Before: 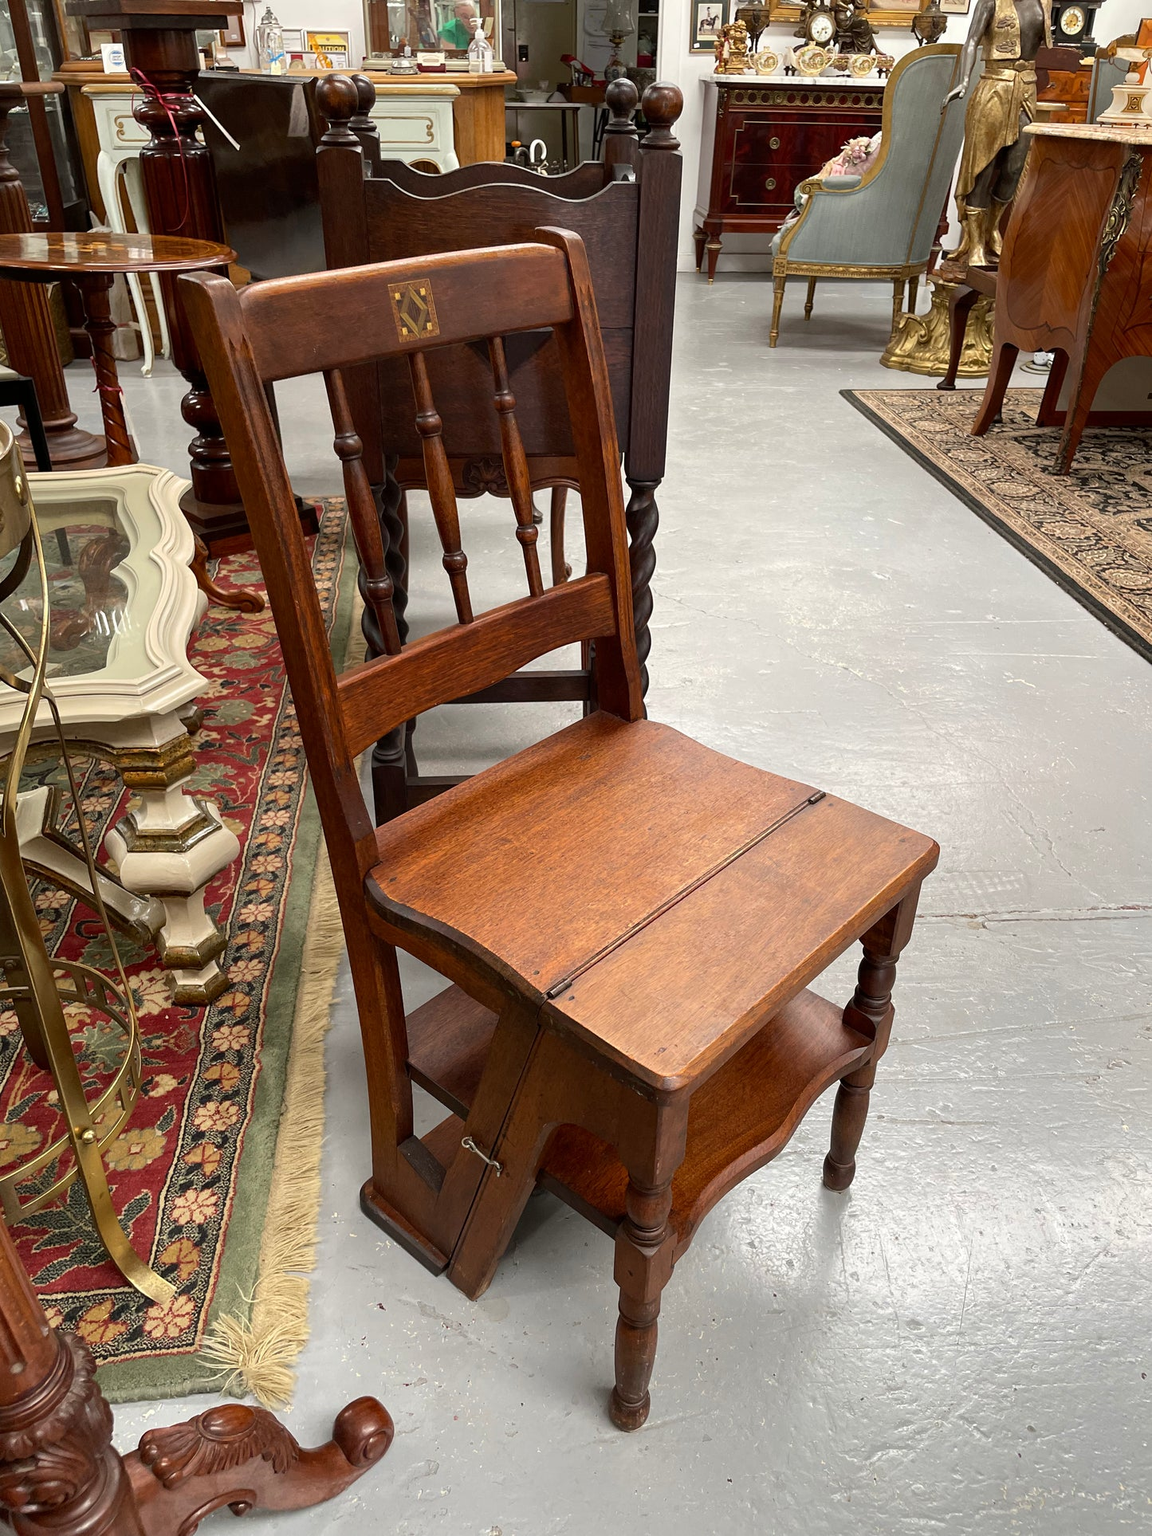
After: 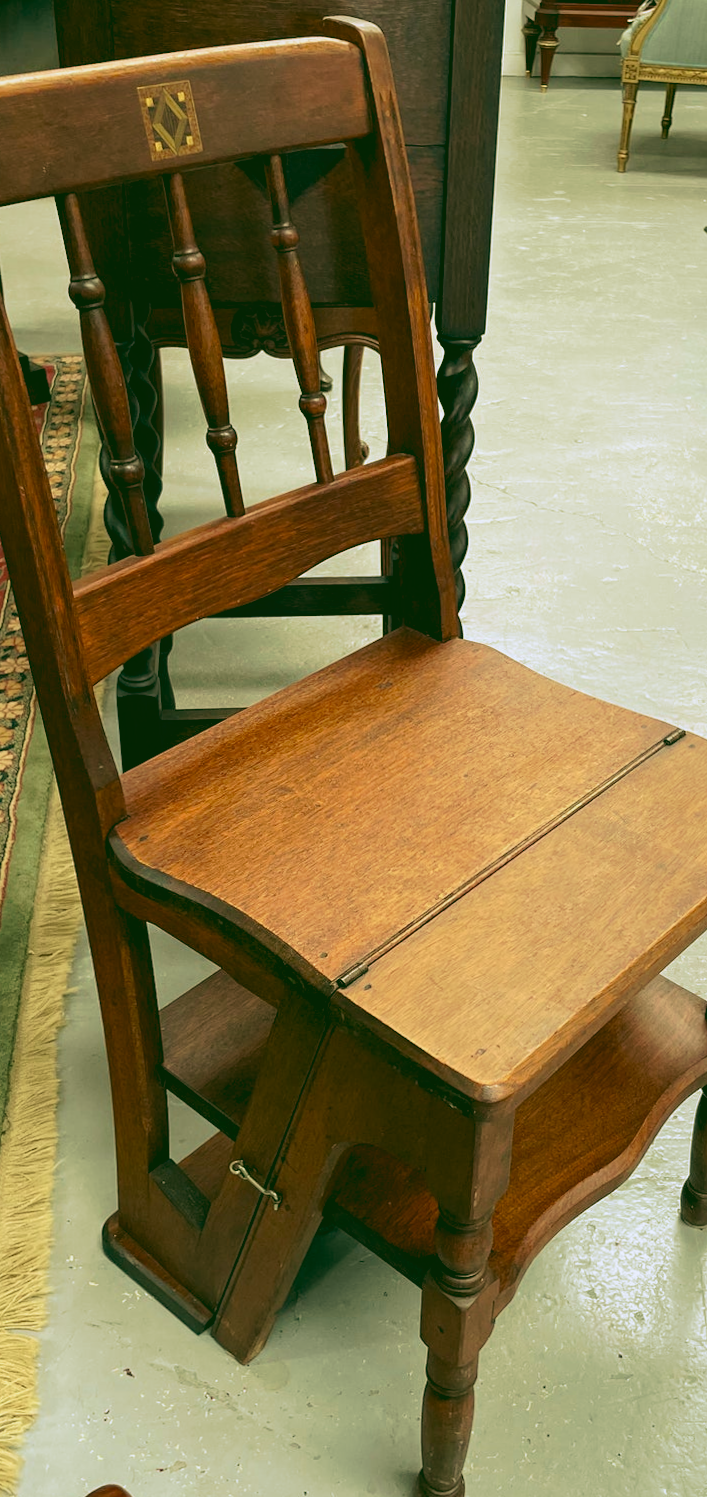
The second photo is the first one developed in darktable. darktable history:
rgb curve: curves: ch0 [(0.123, 0.061) (0.995, 0.887)]; ch1 [(0.06, 0.116) (1, 0.906)]; ch2 [(0, 0) (0.824, 0.69) (1, 1)], mode RGB, independent channels, compensate middle gray true
rotate and perspective: rotation 0.174°, lens shift (vertical) 0.013, lens shift (horizontal) 0.019, shear 0.001, automatic cropping original format, crop left 0.007, crop right 0.991, crop top 0.016, crop bottom 0.997
tone curve: curves: ch0 [(0, 0) (0.003, 0.019) (0.011, 0.022) (0.025, 0.025) (0.044, 0.04) (0.069, 0.069) (0.1, 0.108) (0.136, 0.152) (0.177, 0.199) (0.224, 0.26) (0.277, 0.321) (0.335, 0.392) (0.399, 0.472) (0.468, 0.547) (0.543, 0.624) (0.623, 0.713) (0.709, 0.786) (0.801, 0.865) (0.898, 0.939) (1, 1)], preserve colors none
crop and rotate: angle 0.02°, left 24.353%, top 13.219%, right 26.156%, bottom 8.224%
velvia: on, module defaults
